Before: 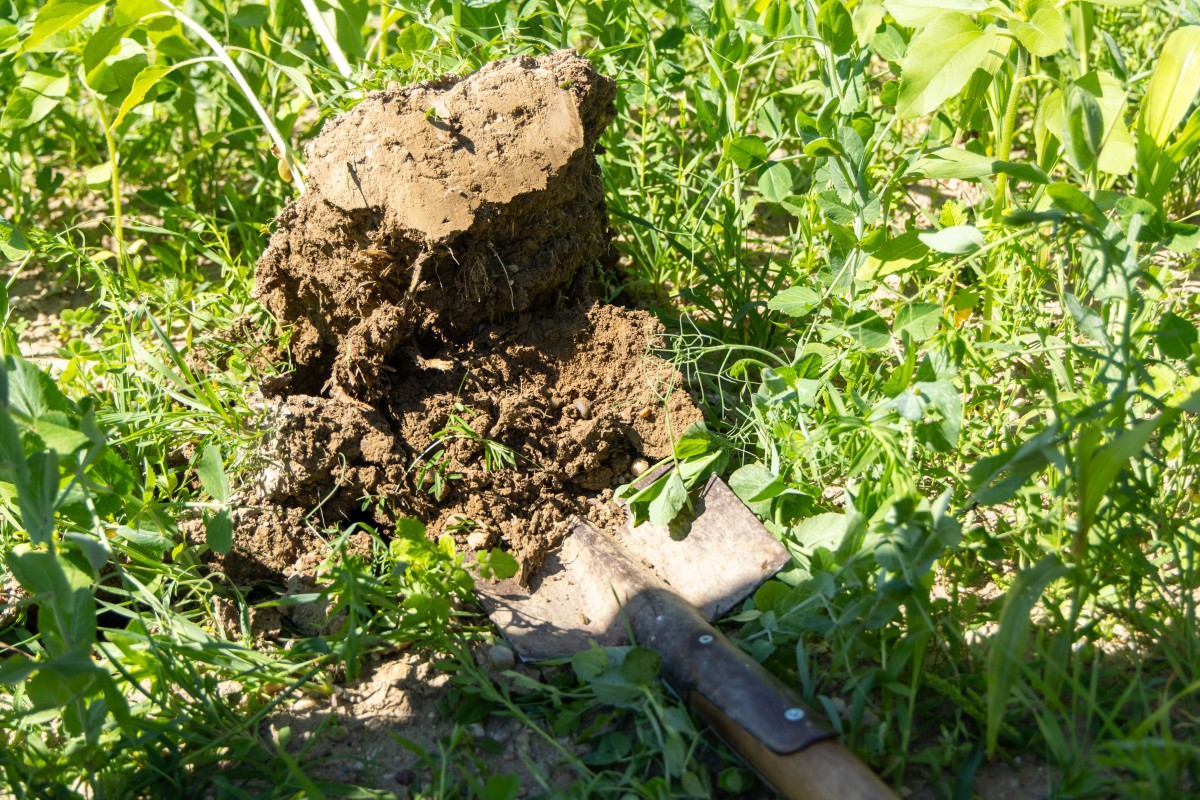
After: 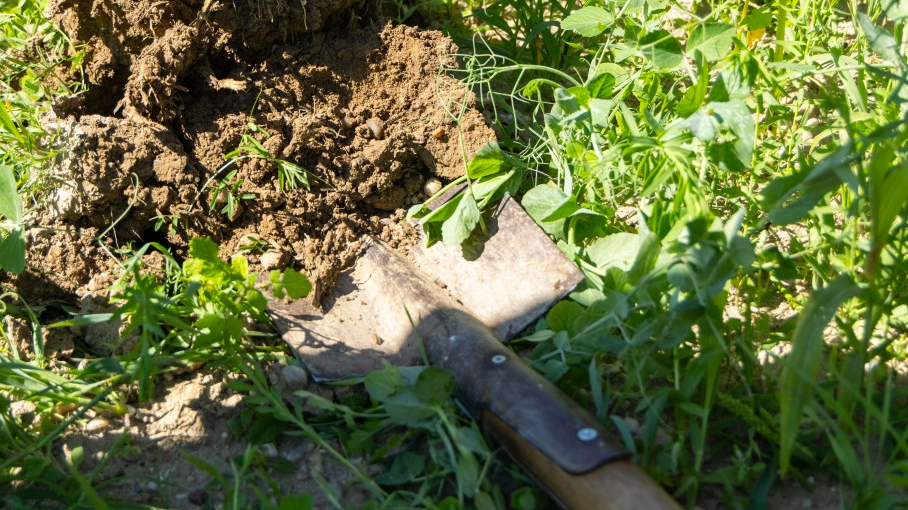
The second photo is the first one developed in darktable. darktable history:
vibrance: vibrance 10%
crop and rotate: left 17.299%, top 35.115%, right 7.015%, bottom 1.024%
